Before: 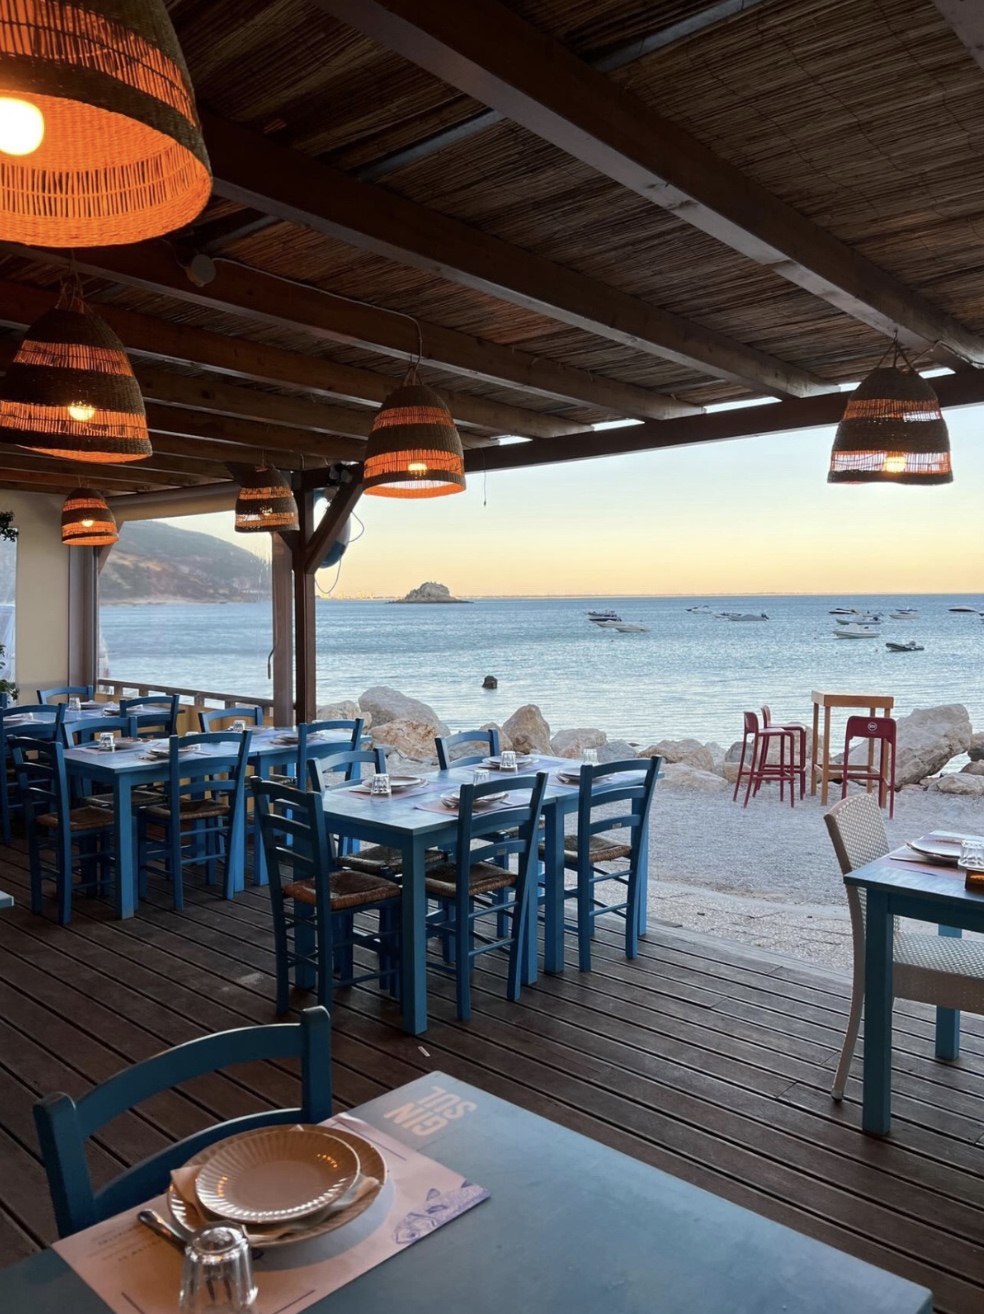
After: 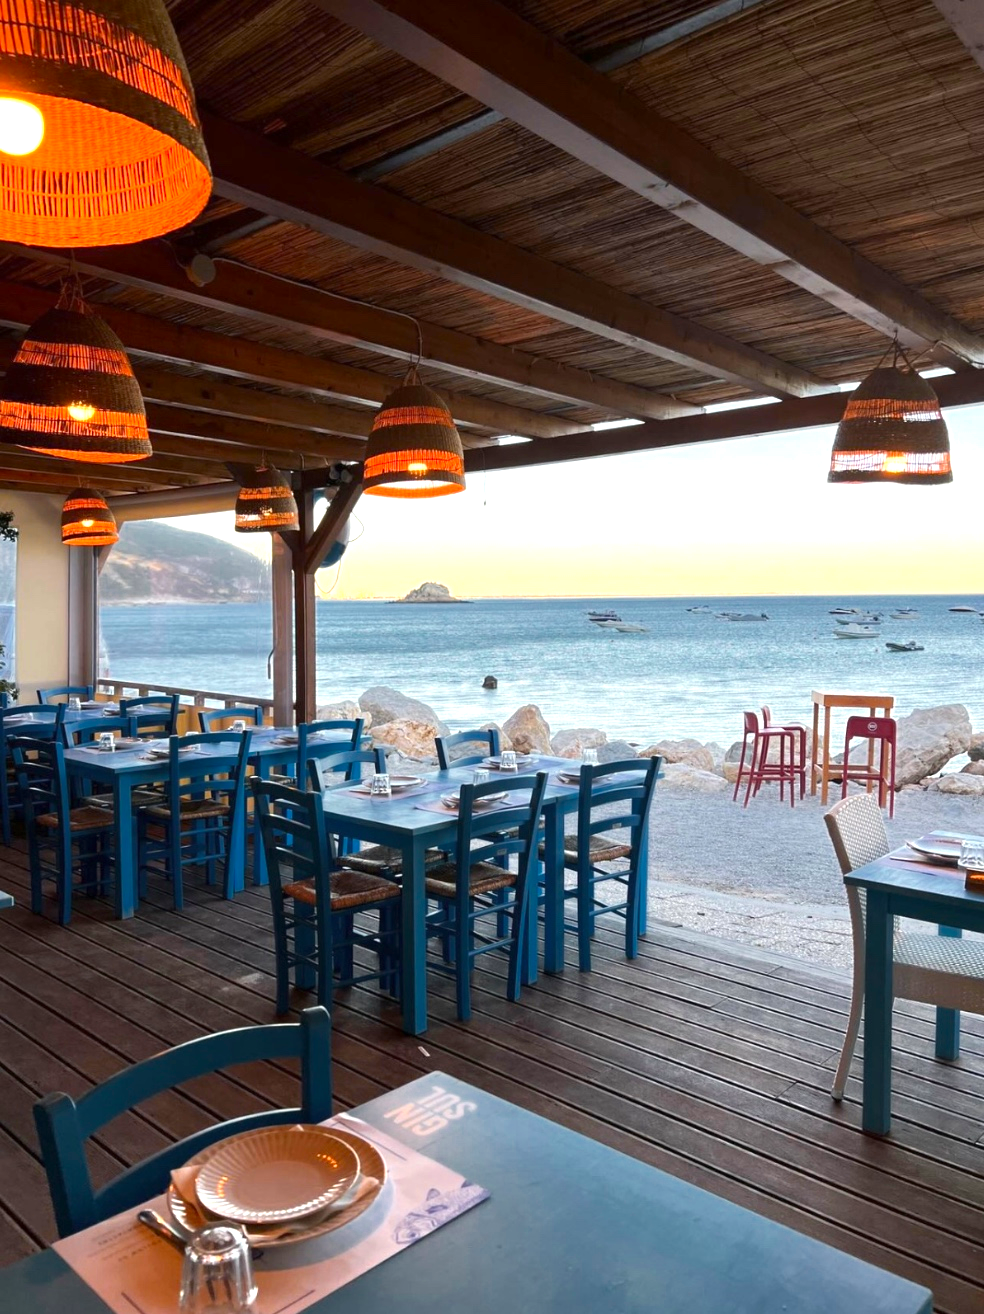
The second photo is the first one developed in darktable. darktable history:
contrast brightness saturation: contrast 0.015, saturation -0.065
color zones: curves: ch0 [(0, 0.499) (0.143, 0.5) (0.286, 0.5) (0.429, 0.476) (0.571, 0.284) (0.714, 0.243) (0.857, 0.449) (1, 0.499)]; ch1 [(0, 0.532) (0.143, 0.645) (0.286, 0.696) (0.429, 0.211) (0.571, 0.504) (0.714, 0.493) (0.857, 0.495) (1, 0.532)]; ch2 [(0, 0.5) (0.143, 0.5) (0.286, 0.427) (0.429, 0.324) (0.571, 0.5) (0.714, 0.5) (0.857, 0.5) (1, 0.5)]
exposure: exposure 0.78 EV, compensate highlight preservation false
